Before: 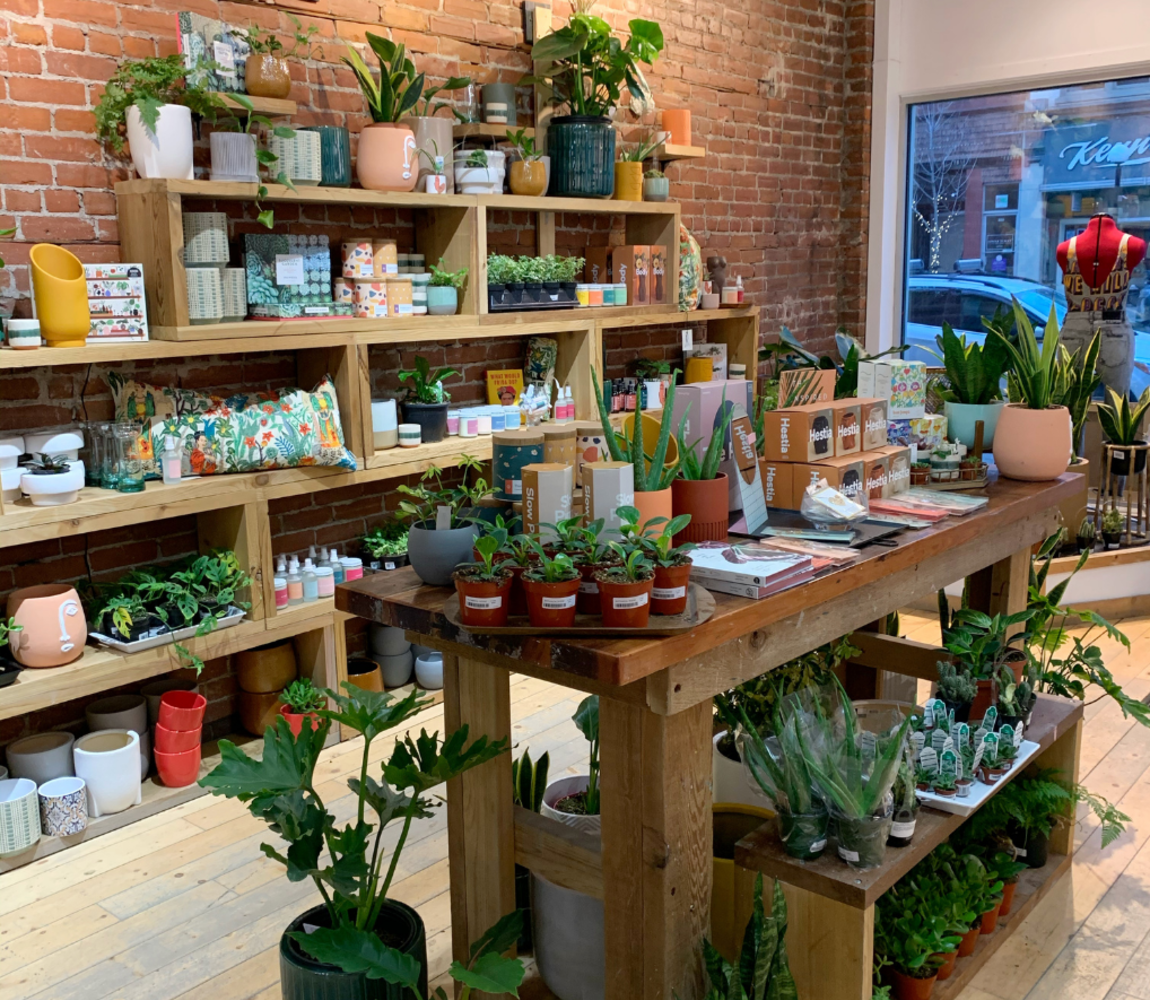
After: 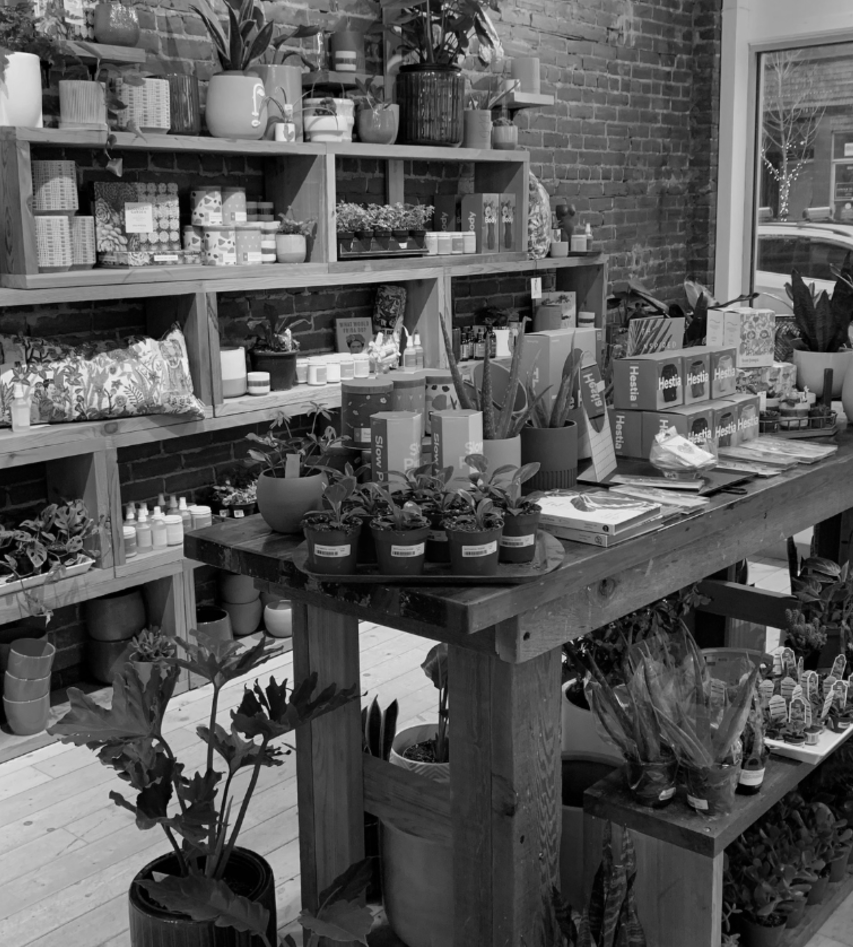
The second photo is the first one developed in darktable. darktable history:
color calibration: output gray [0.18, 0.41, 0.41, 0], gray › normalize channels true, illuminant same as pipeline (D50), adaptation XYZ, x 0.346, y 0.359, gamut compression 0
crop and rotate: left 13.15%, top 5.251%, right 12.609%
